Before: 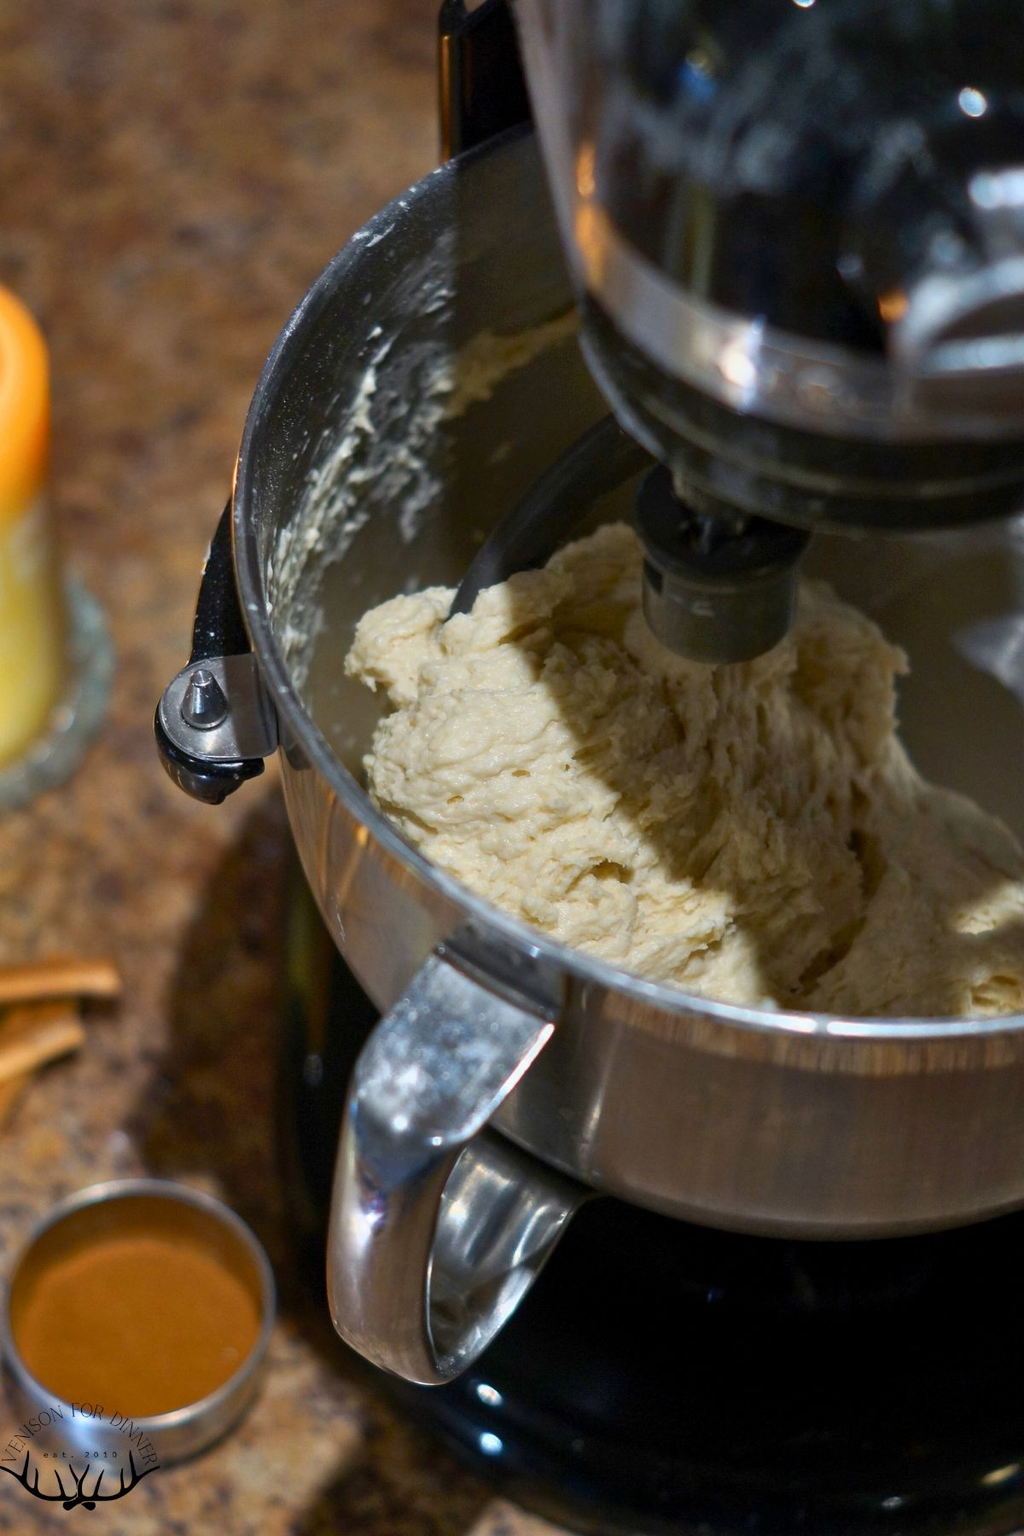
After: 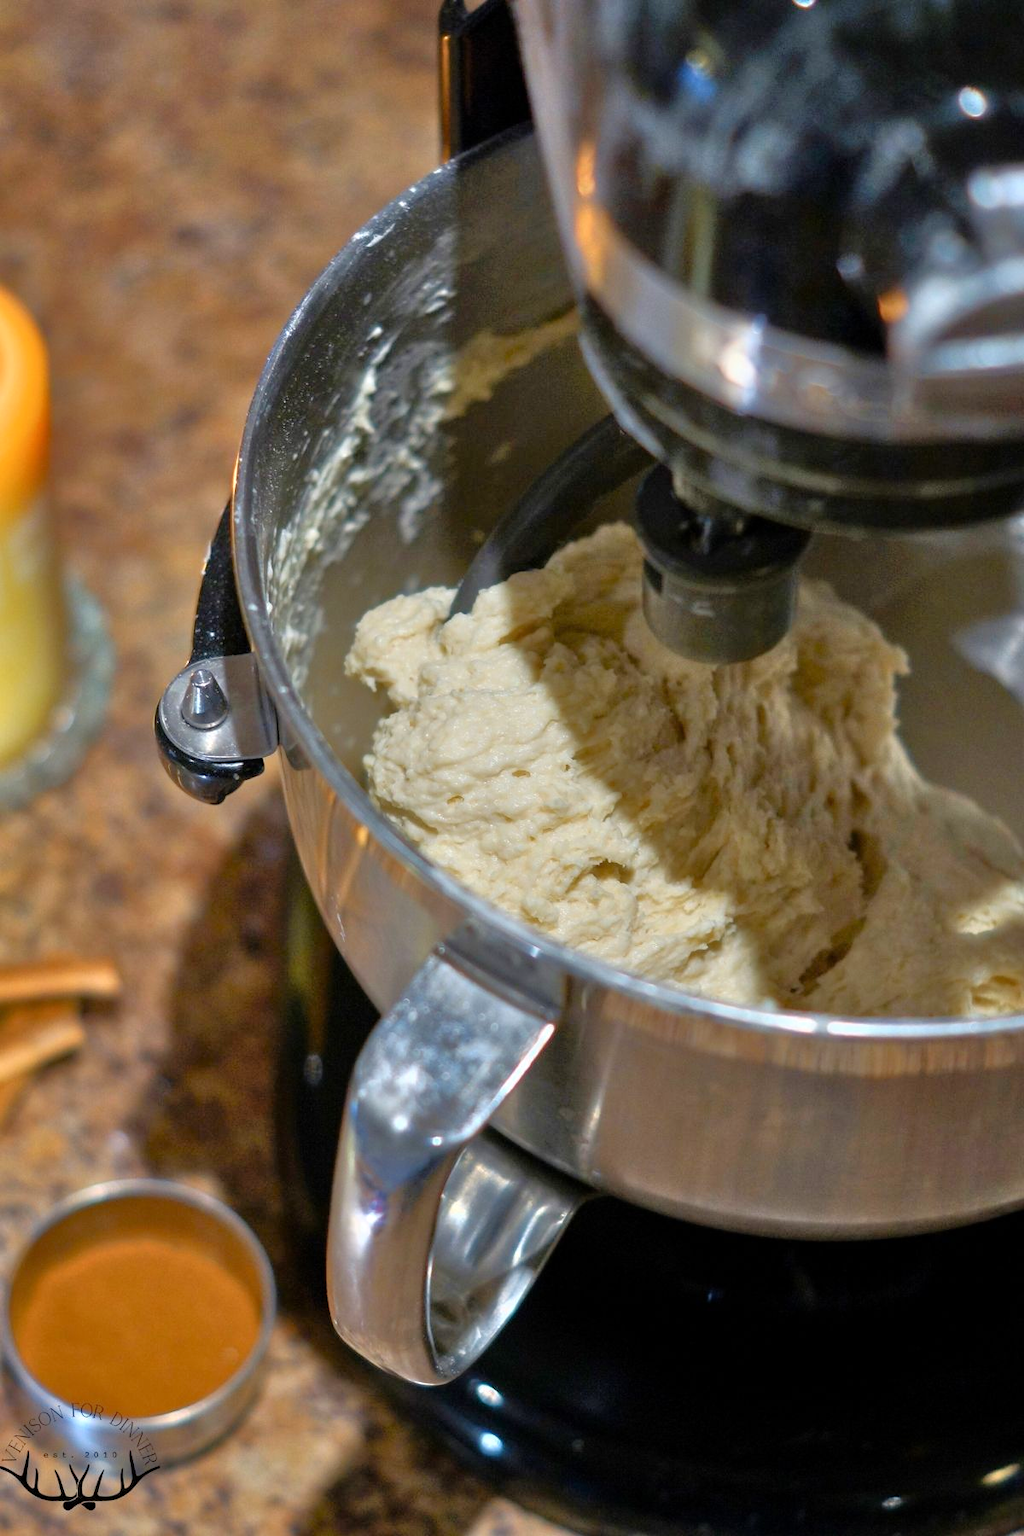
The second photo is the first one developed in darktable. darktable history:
tone equalizer: -7 EV 0.156 EV, -6 EV 0.624 EV, -5 EV 1.14 EV, -4 EV 1.35 EV, -3 EV 1.14 EV, -2 EV 0.6 EV, -1 EV 0.164 EV
